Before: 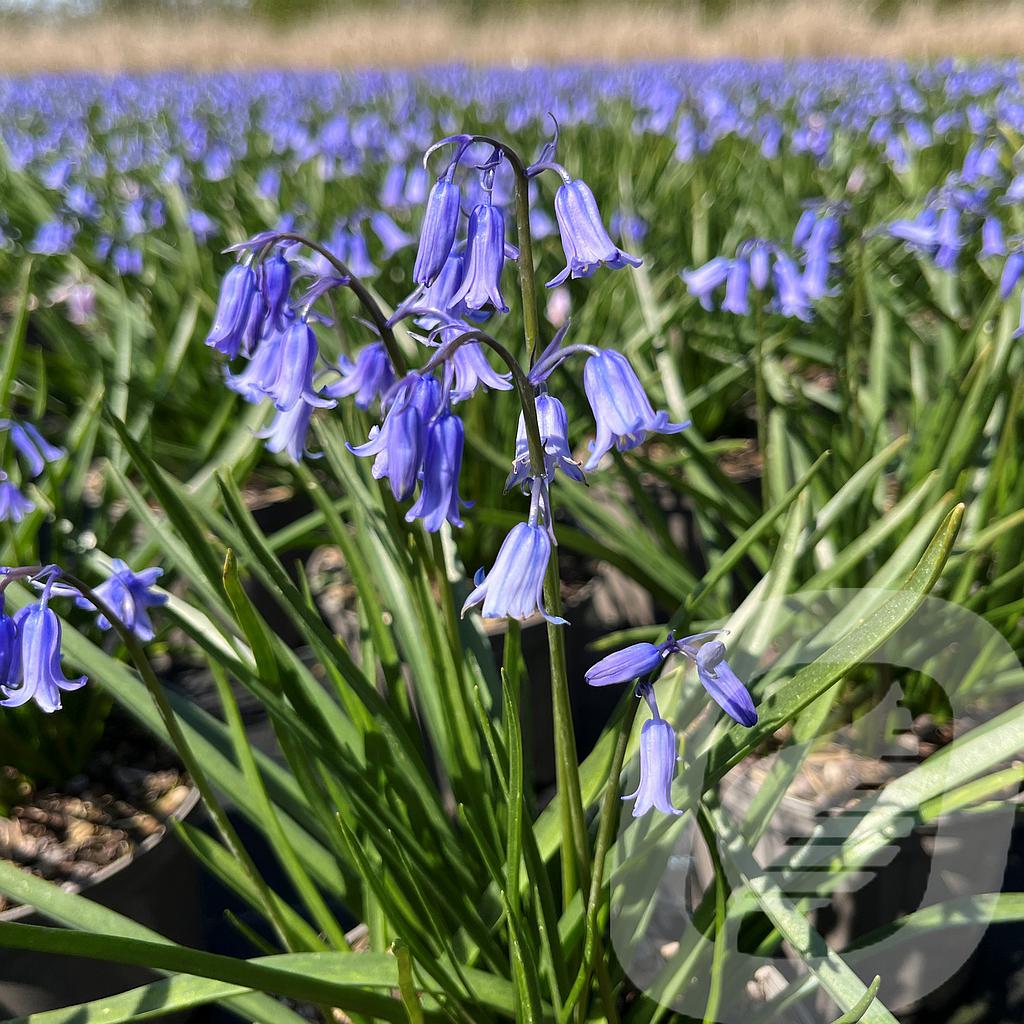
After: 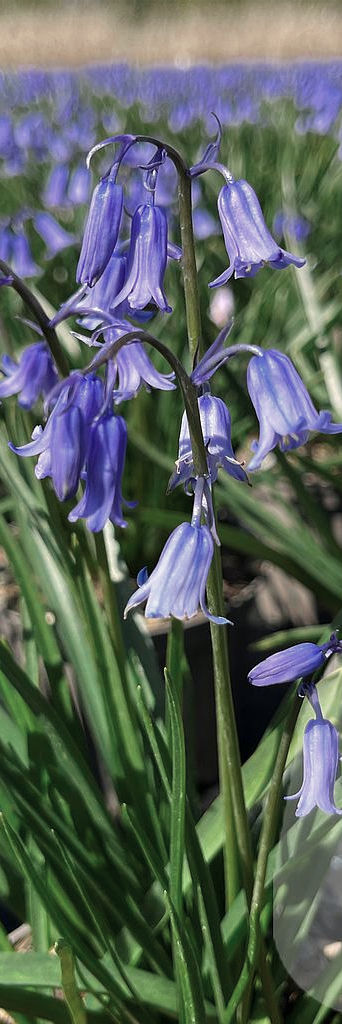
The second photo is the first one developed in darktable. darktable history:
crop: left 32.994%, right 33.6%
color zones: curves: ch0 [(0, 0.5) (0.125, 0.4) (0.25, 0.5) (0.375, 0.4) (0.5, 0.4) (0.625, 0.35) (0.75, 0.35) (0.875, 0.5)]; ch1 [(0, 0.35) (0.125, 0.45) (0.25, 0.35) (0.375, 0.35) (0.5, 0.35) (0.625, 0.35) (0.75, 0.45) (0.875, 0.35)]; ch2 [(0, 0.6) (0.125, 0.5) (0.25, 0.5) (0.375, 0.6) (0.5, 0.6) (0.625, 0.5) (0.75, 0.5) (0.875, 0.5)]
